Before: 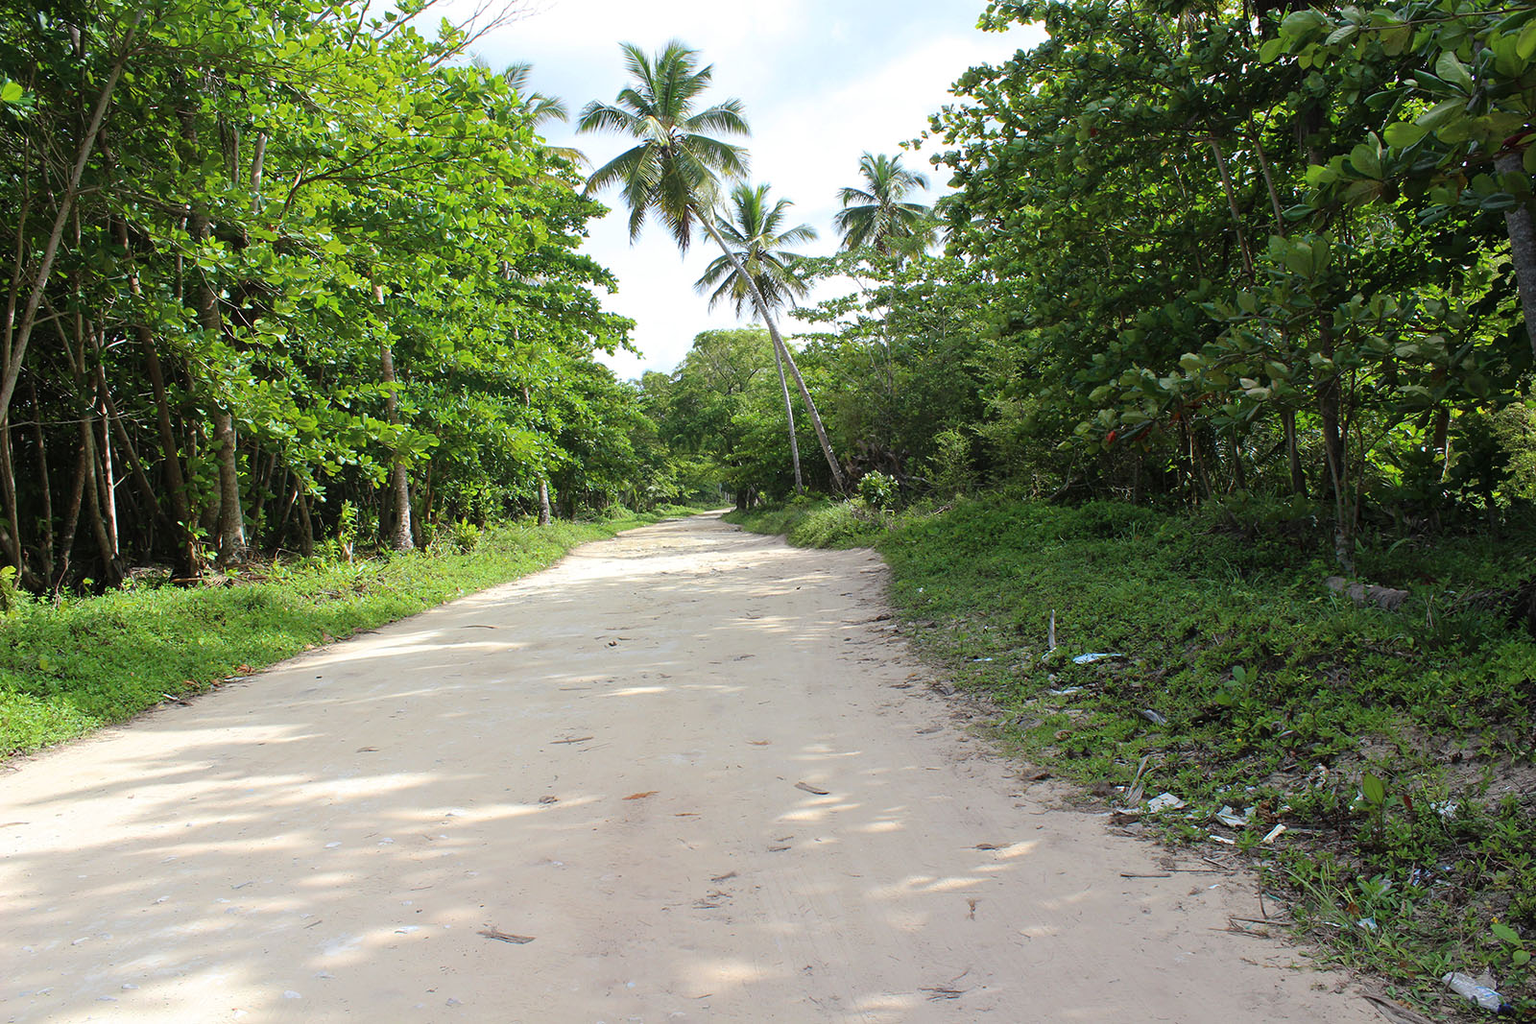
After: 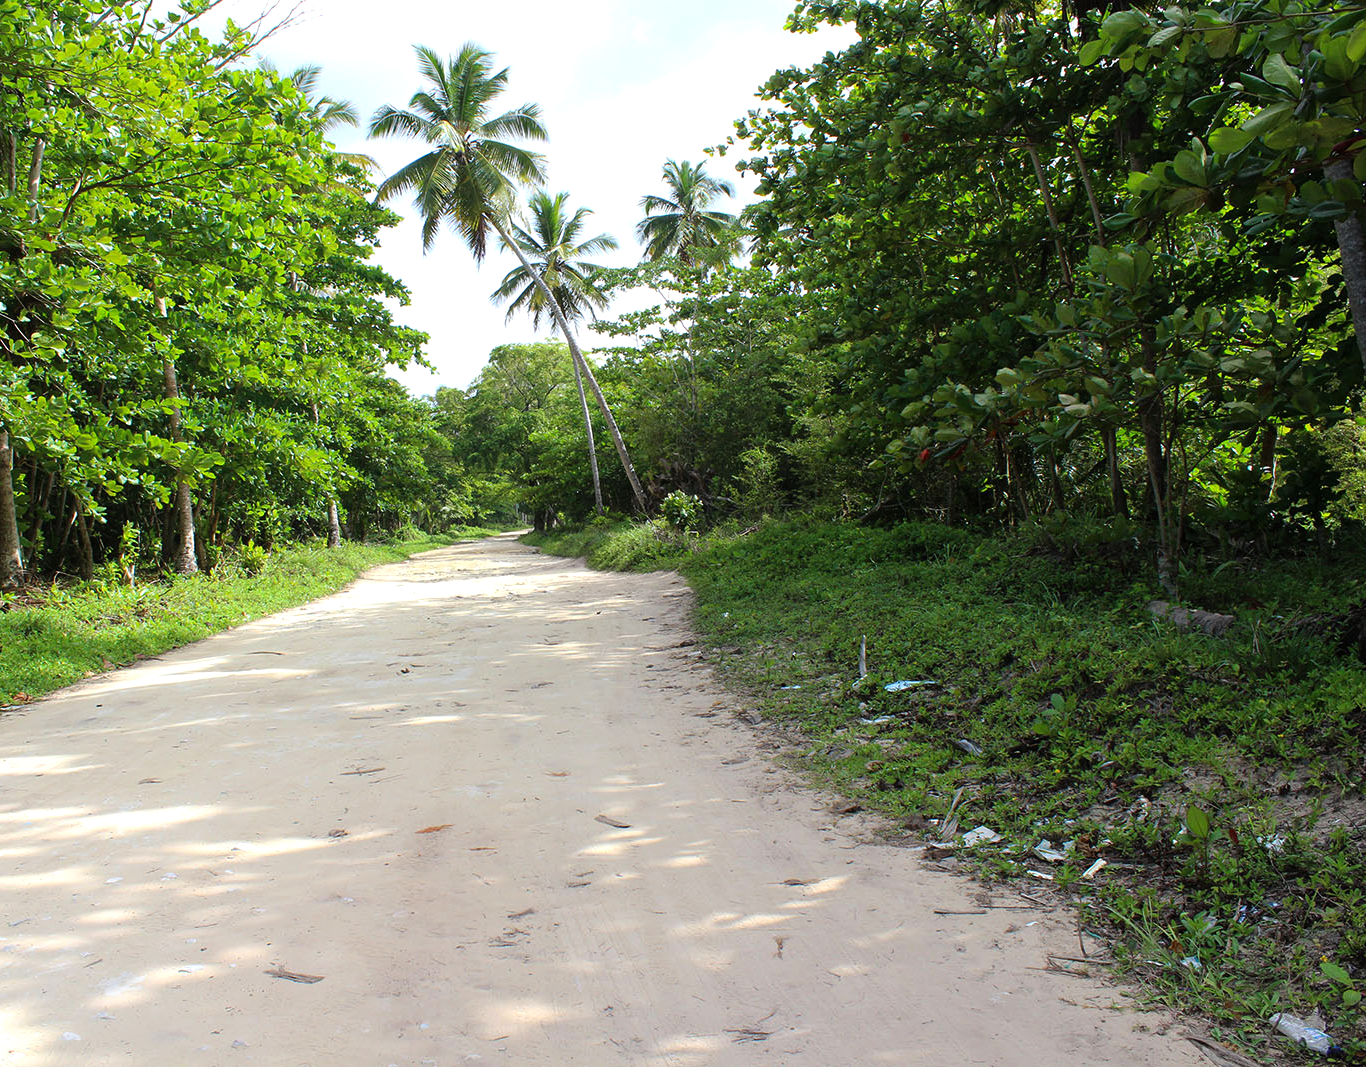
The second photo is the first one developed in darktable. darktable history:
color balance: contrast 10%
crop and rotate: left 14.584%
